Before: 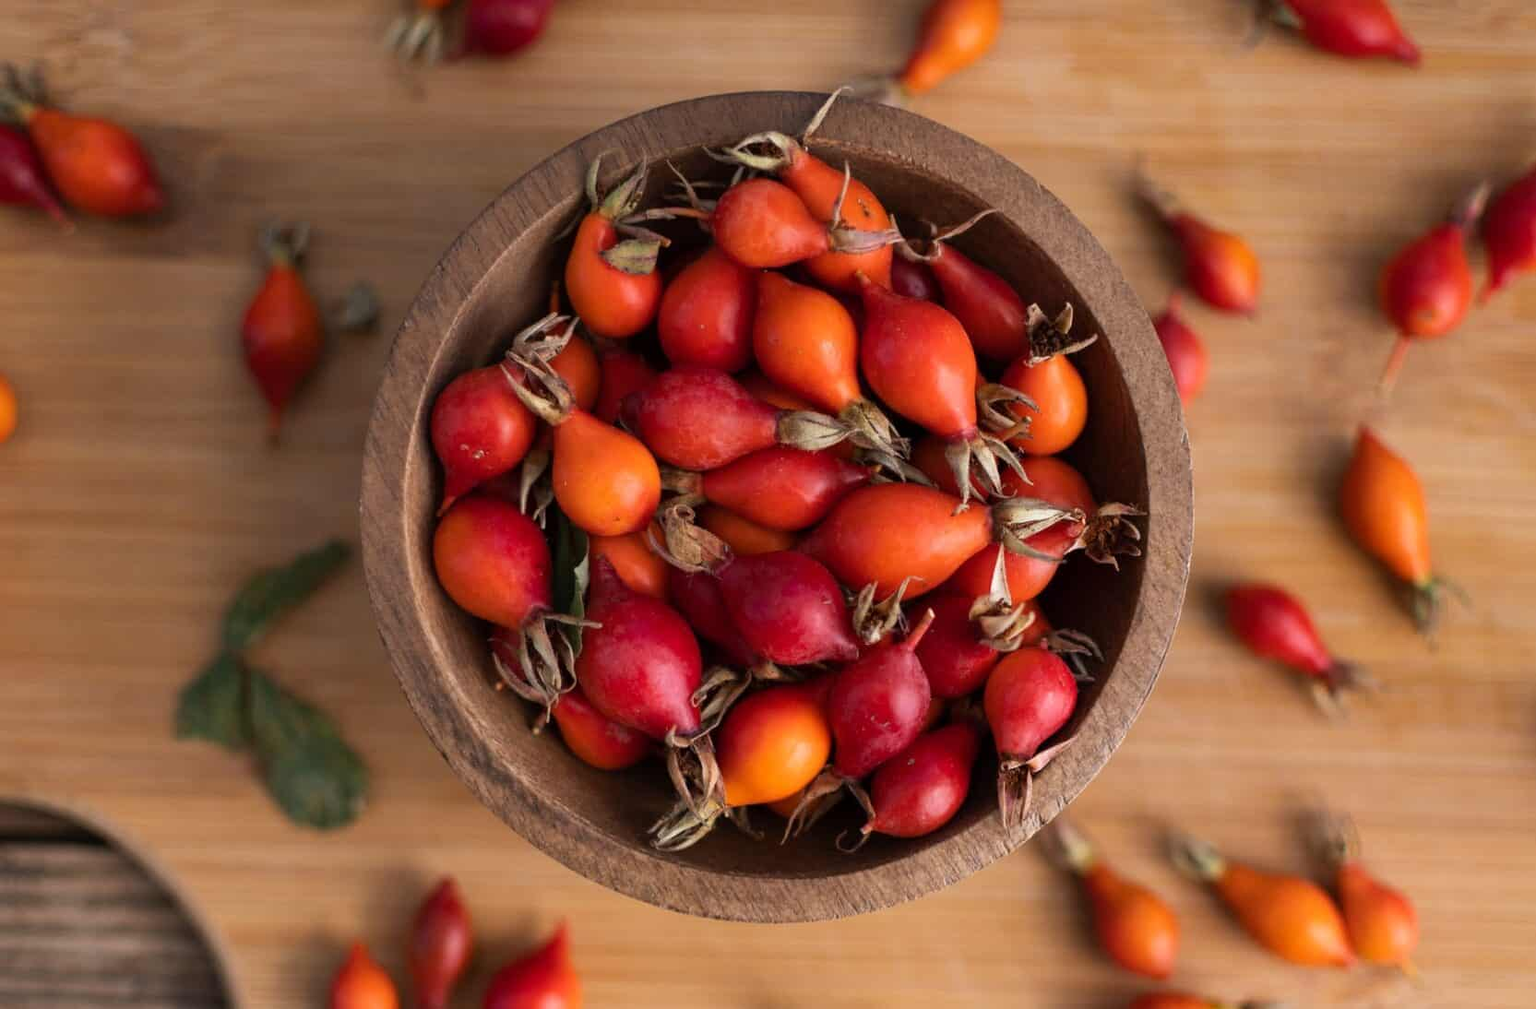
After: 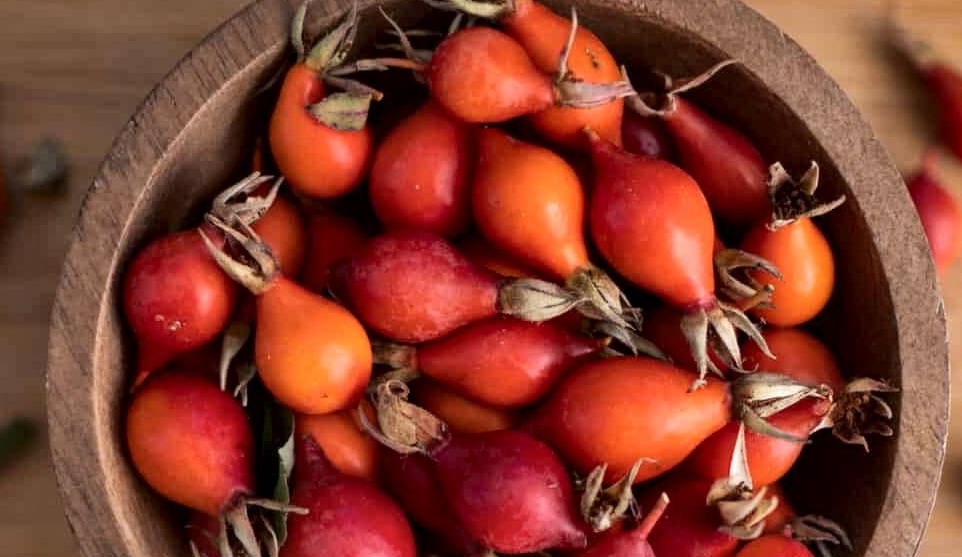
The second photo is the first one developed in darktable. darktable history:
crop: left 20.701%, top 15.272%, right 21.497%, bottom 33.724%
tone equalizer: on, module defaults
shadows and highlights: shadows 13.04, white point adjustment 1.28, highlights -0.971, soften with gaussian
local contrast: mode bilateral grid, contrast 20, coarseness 49, detail 171%, midtone range 0.2
